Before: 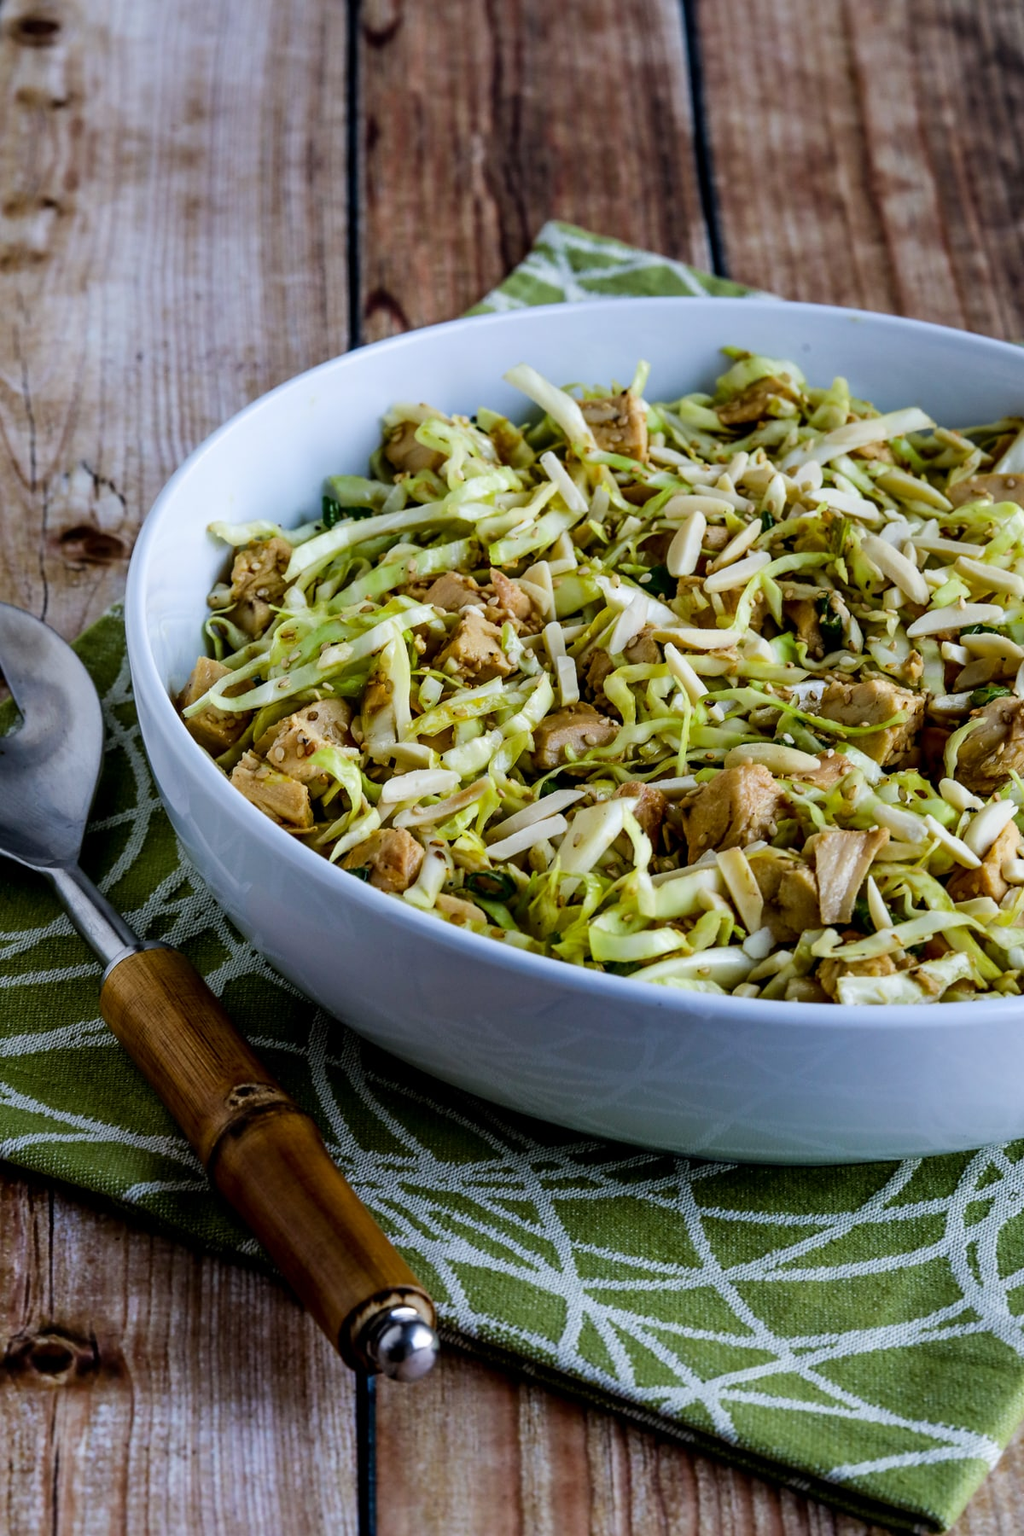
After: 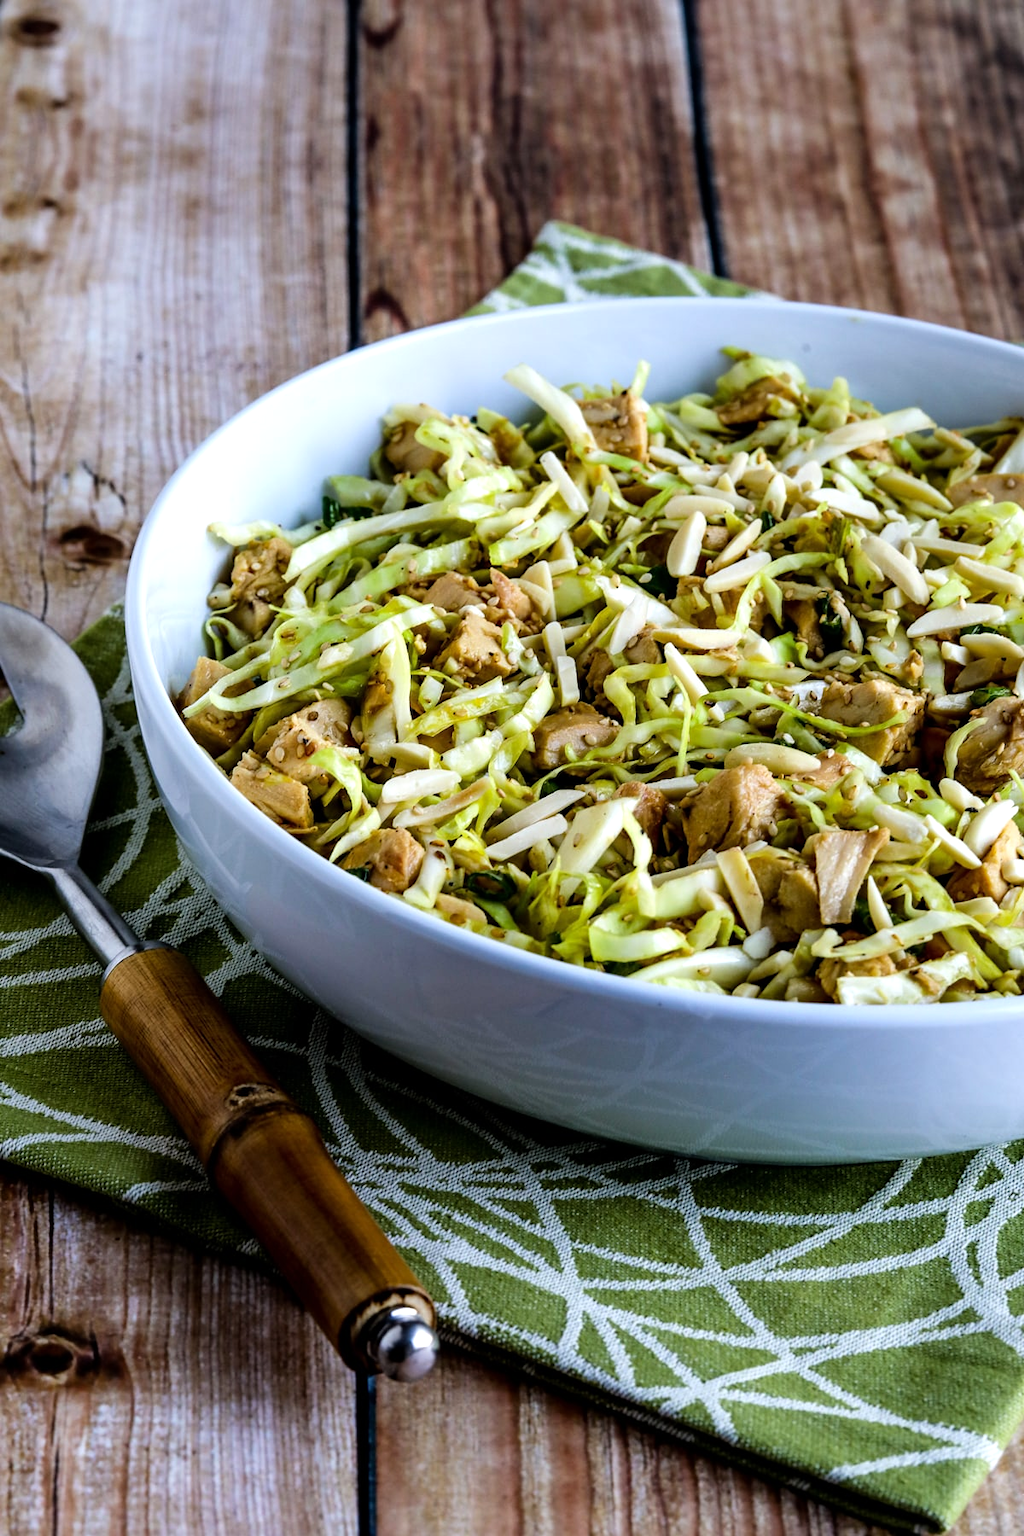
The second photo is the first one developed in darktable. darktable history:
tone equalizer: -8 EV -0.426 EV, -7 EV -0.41 EV, -6 EV -0.314 EV, -5 EV -0.19 EV, -3 EV 0.197 EV, -2 EV 0.361 EV, -1 EV 0.401 EV, +0 EV 0.447 EV
